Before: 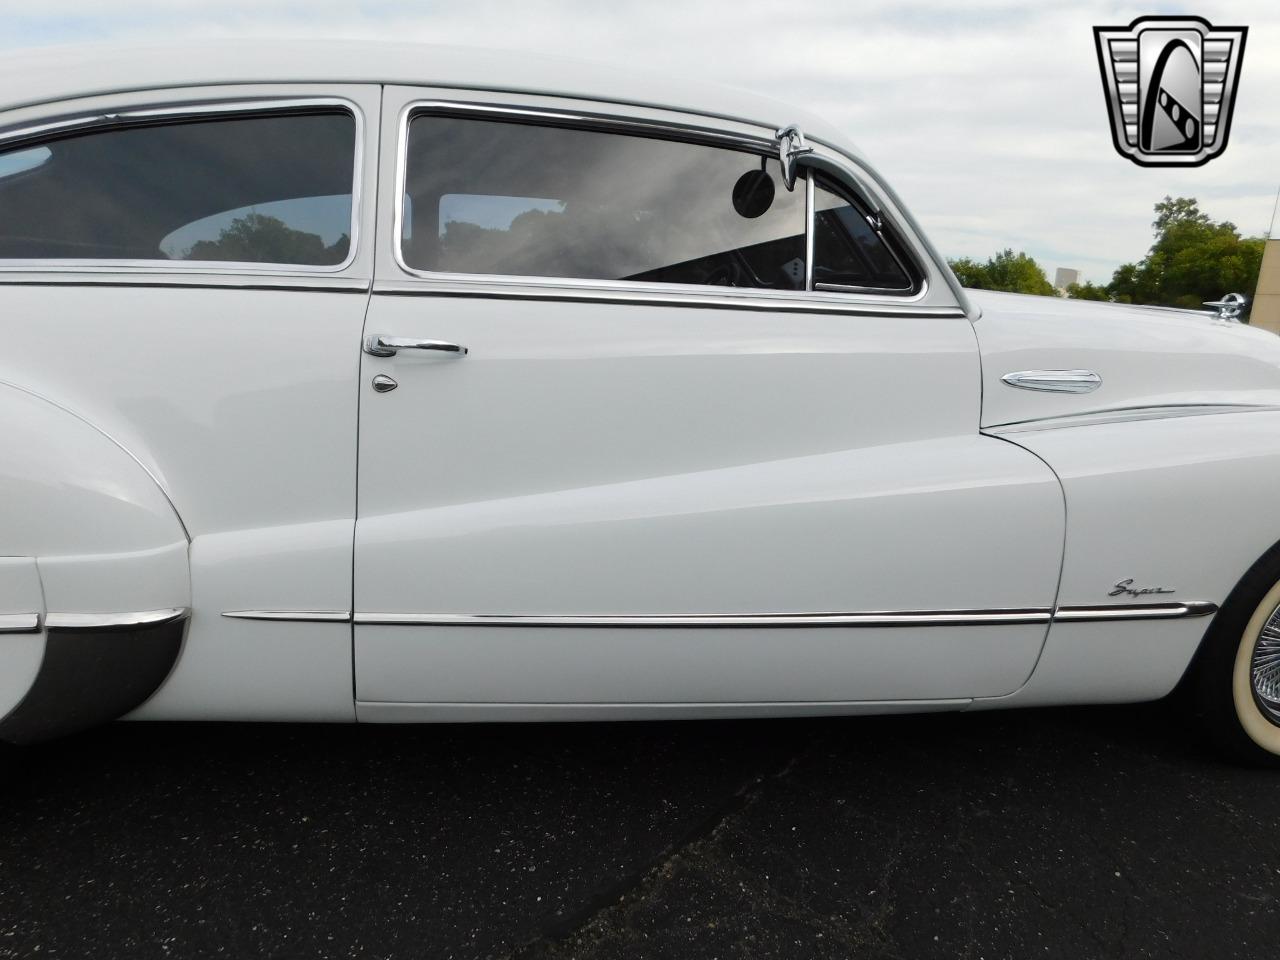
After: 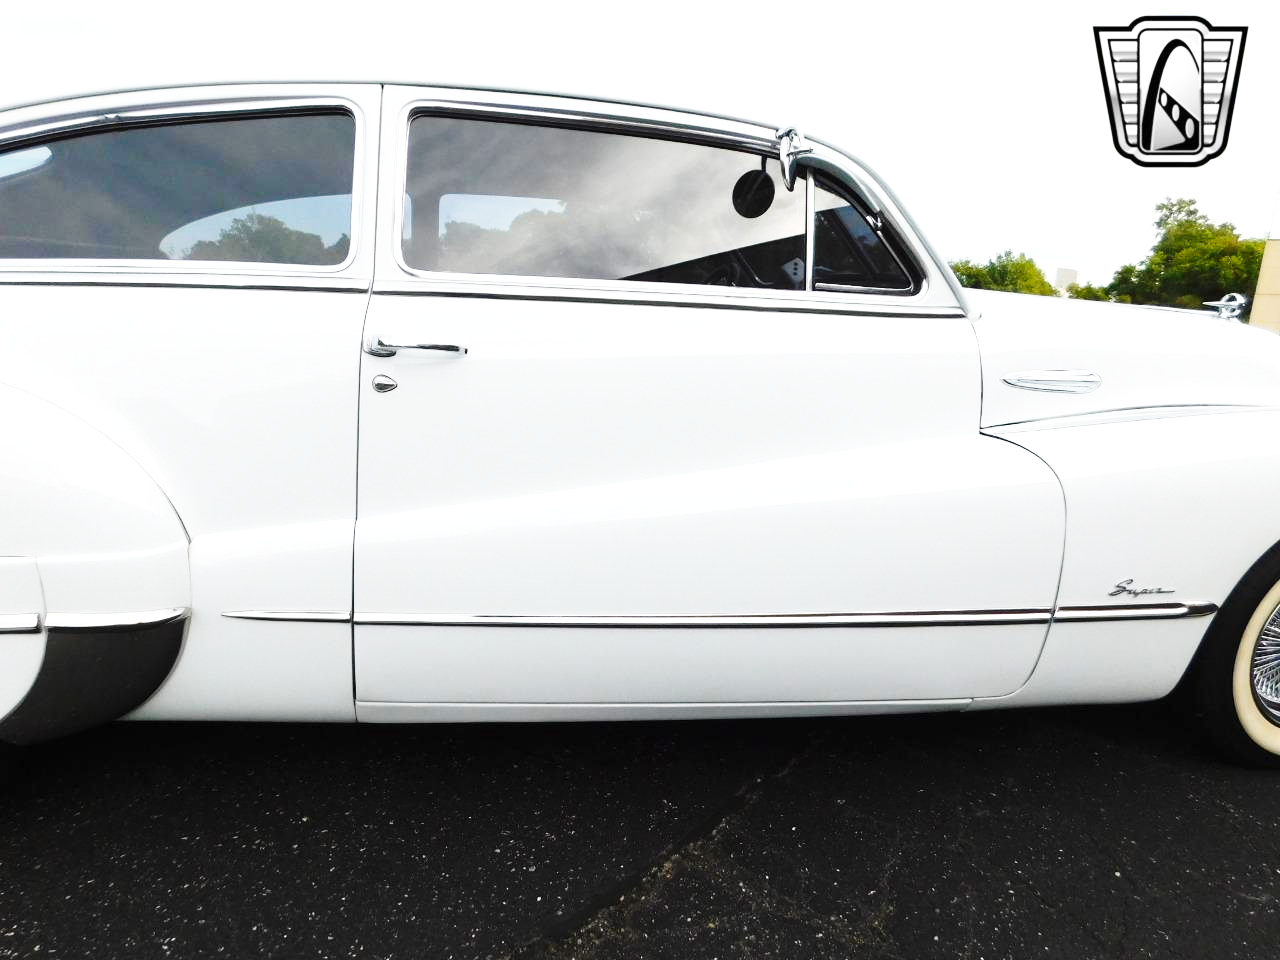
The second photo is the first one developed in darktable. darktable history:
exposure: black level correction 0, exposure 0.699 EV, compensate highlight preservation false
base curve: curves: ch0 [(0, 0) (0.028, 0.03) (0.121, 0.232) (0.46, 0.748) (0.859, 0.968) (1, 1)], preserve colors none
